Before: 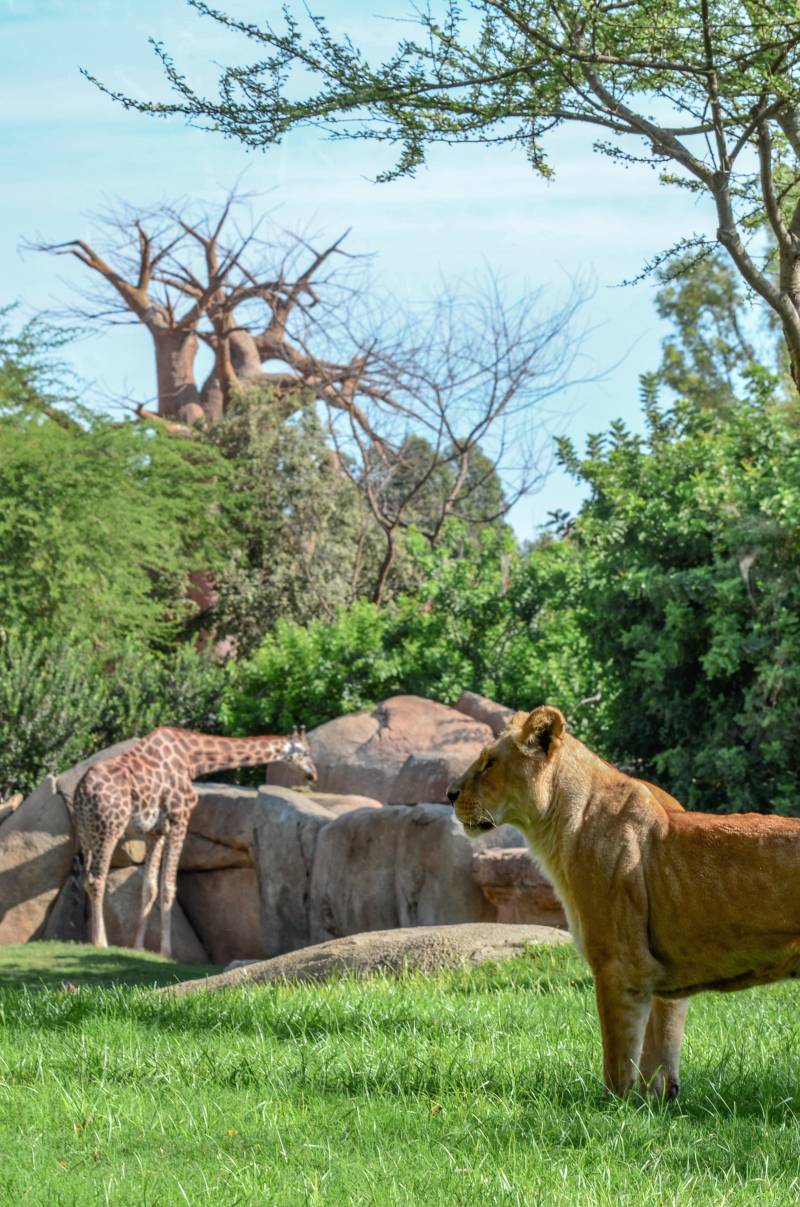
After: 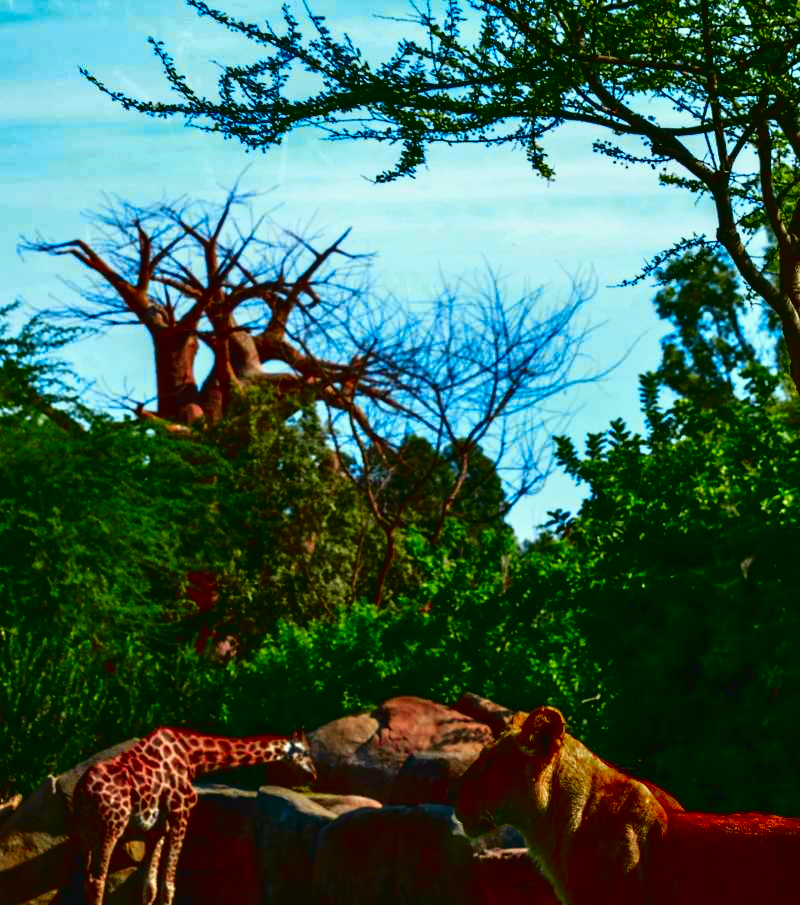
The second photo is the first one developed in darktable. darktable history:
contrast brightness saturation: brightness -0.995, saturation 0.996
crop: bottom 24.988%
tone curve: curves: ch0 [(0.003, 0.032) (0.037, 0.037) (0.149, 0.117) (0.297, 0.318) (0.41, 0.48) (0.541, 0.649) (0.722, 0.857) (0.875, 0.946) (1, 0.98)]; ch1 [(0, 0) (0.305, 0.325) (0.453, 0.437) (0.482, 0.474) (0.501, 0.498) (0.506, 0.503) (0.559, 0.576) (0.6, 0.635) (0.656, 0.707) (1, 1)]; ch2 [(0, 0) (0.323, 0.277) (0.408, 0.399) (0.45, 0.48) (0.499, 0.502) (0.515, 0.532) (0.573, 0.602) (0.653, 0.675) (0.75, 0.756) (1, 1)], color space Lab, independent channels, preserve colors none
